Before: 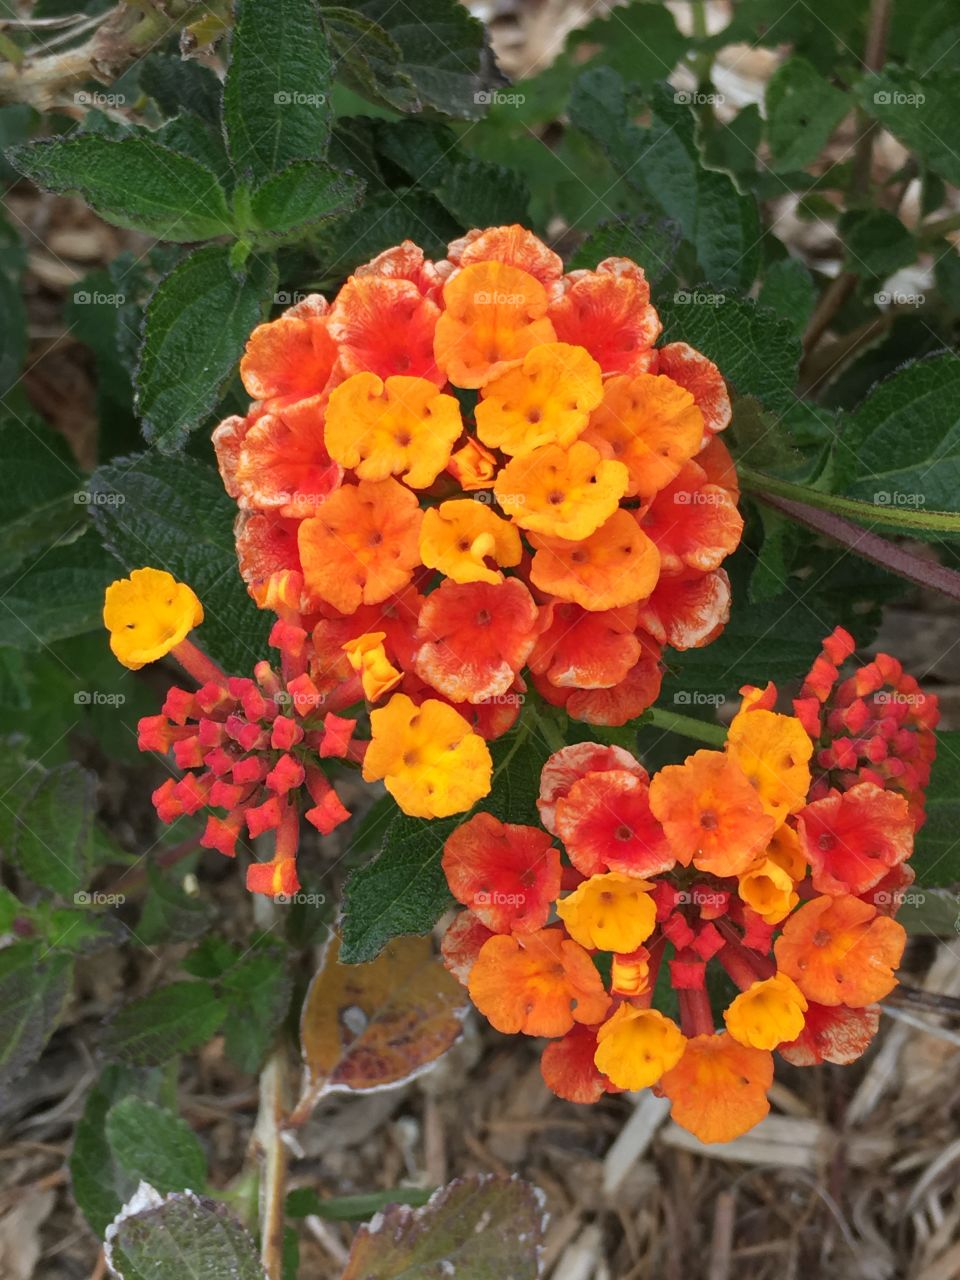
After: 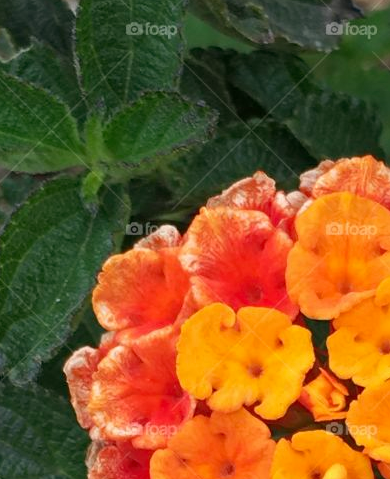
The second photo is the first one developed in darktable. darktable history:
crop: left 15.501%, top 5.462%, right 43.826%, bottom 57.04%
haze removal: compatibility mode true, adaptive false
